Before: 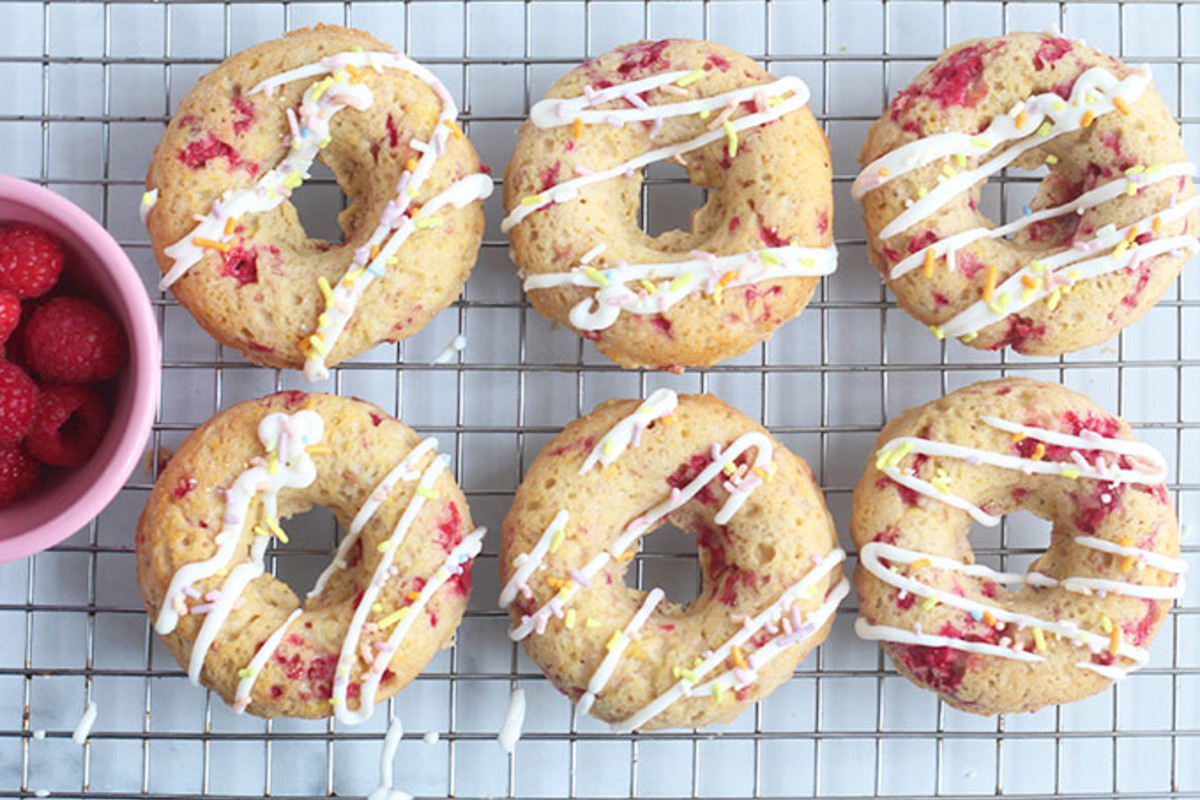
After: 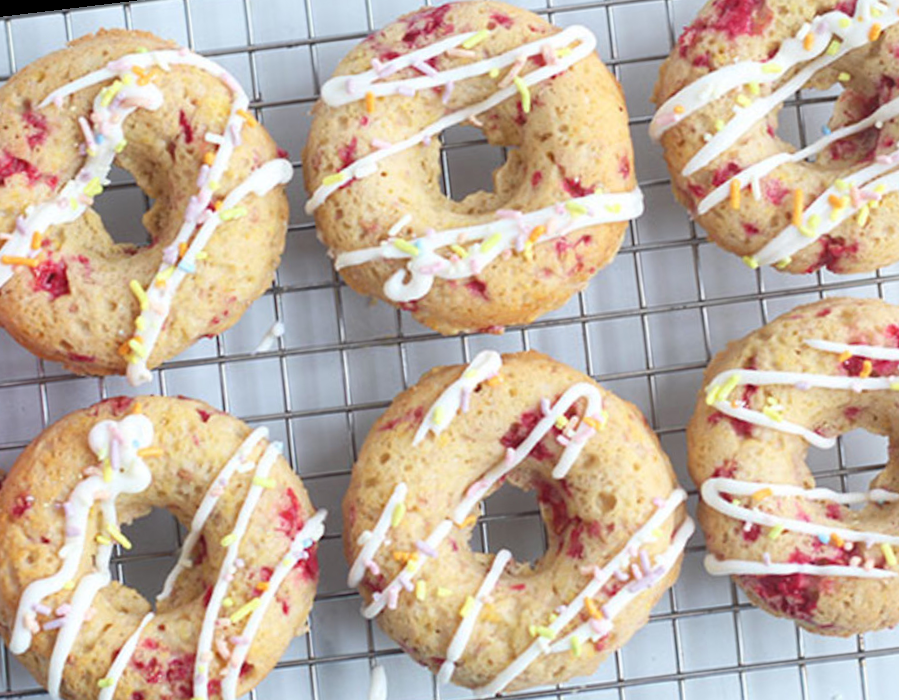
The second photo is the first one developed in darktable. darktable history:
crop and rotate: left 17.046%, top 10.659%, right 12.989%, bottom 14.553%
rotate and perspective: rotation -6.83°, automatic cropping off
